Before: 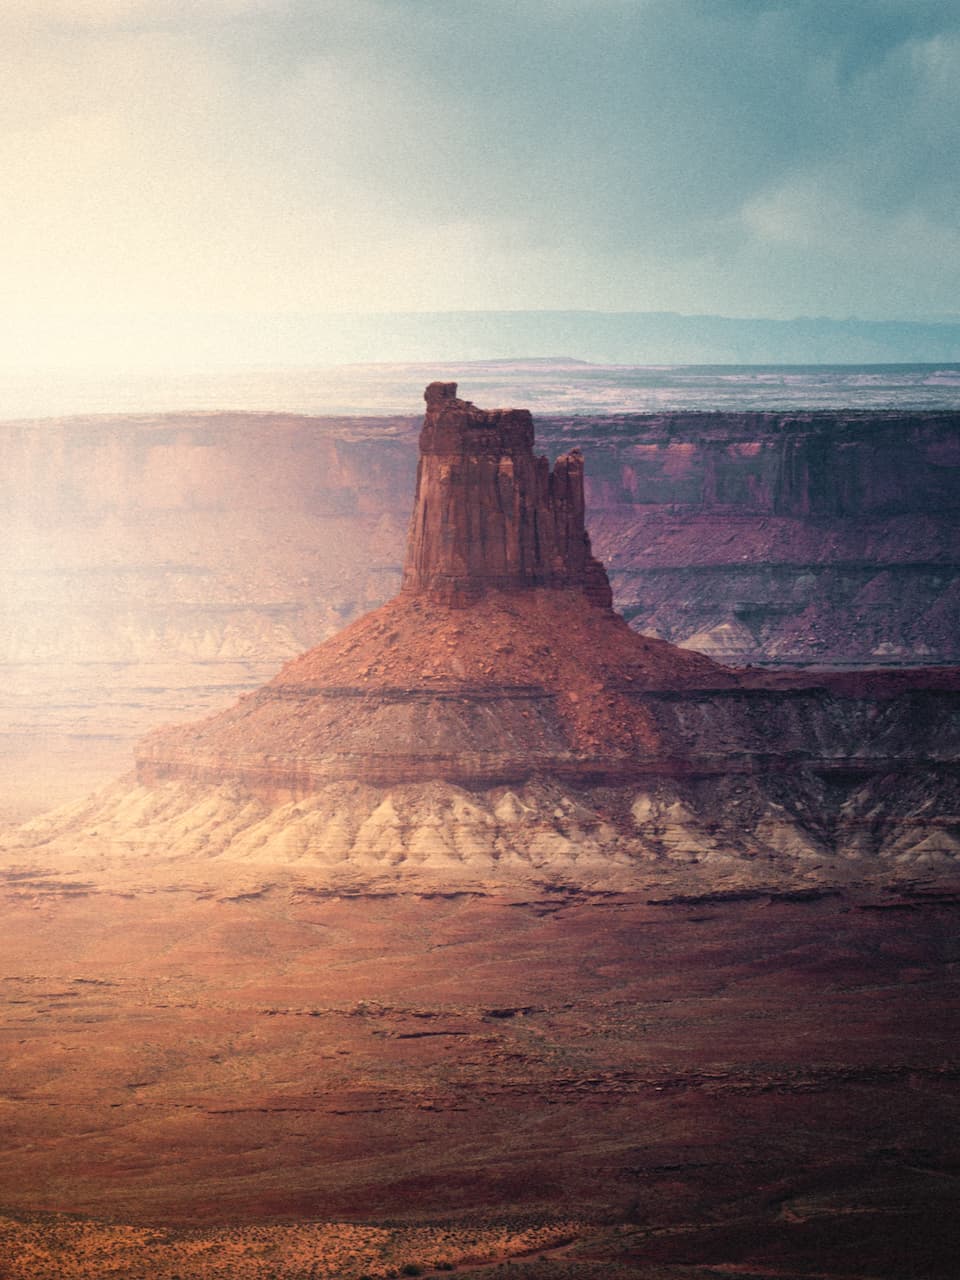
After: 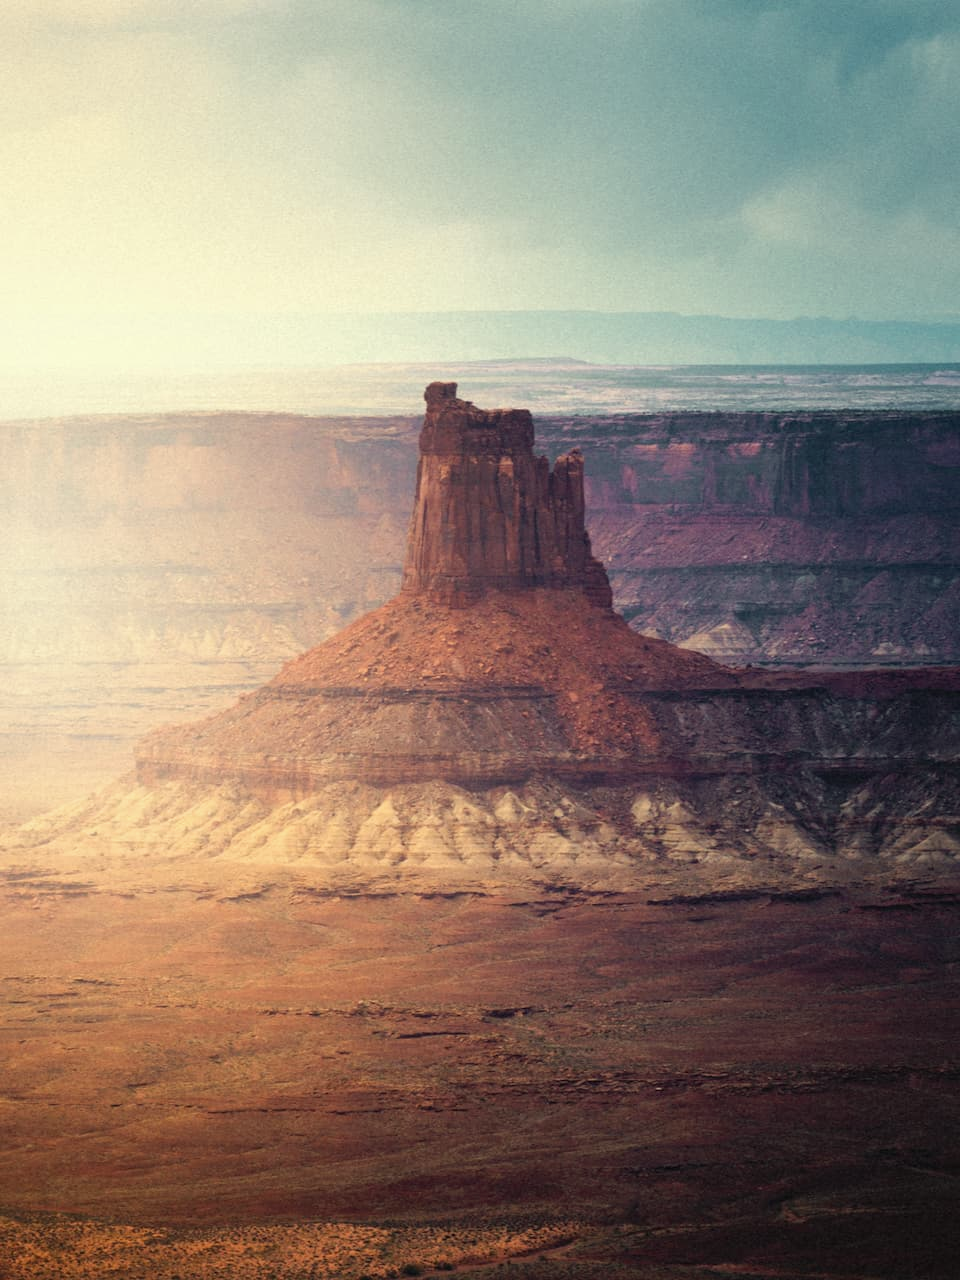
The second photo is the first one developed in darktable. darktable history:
color correction: highlights a* -4.44, highlights b* 6.48
